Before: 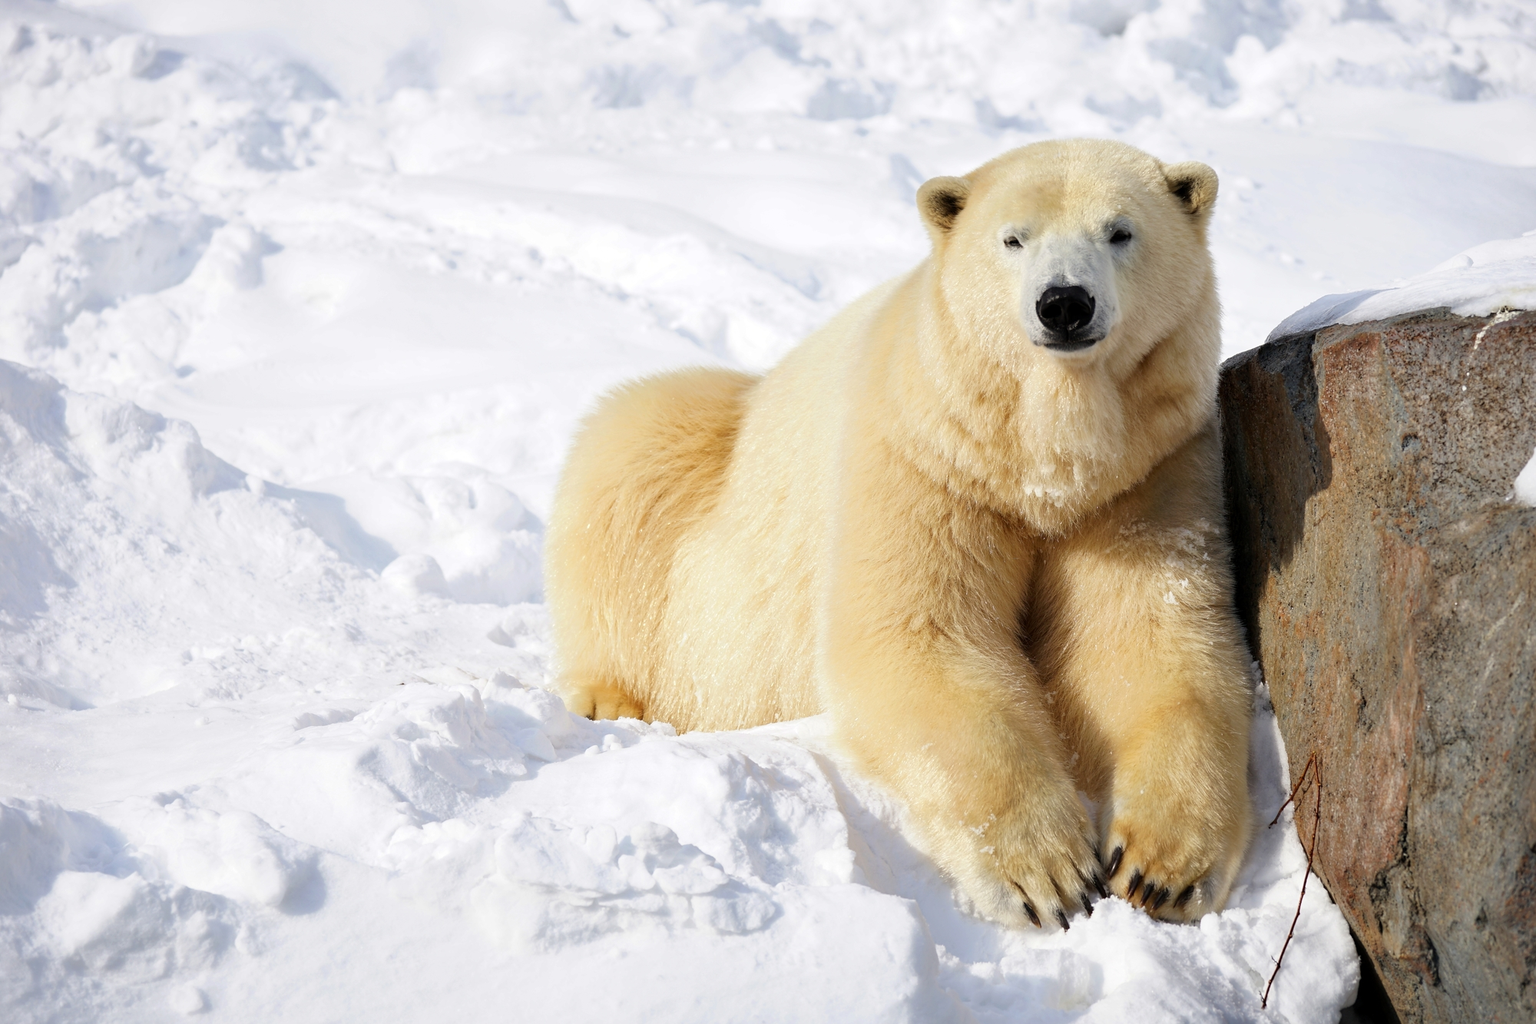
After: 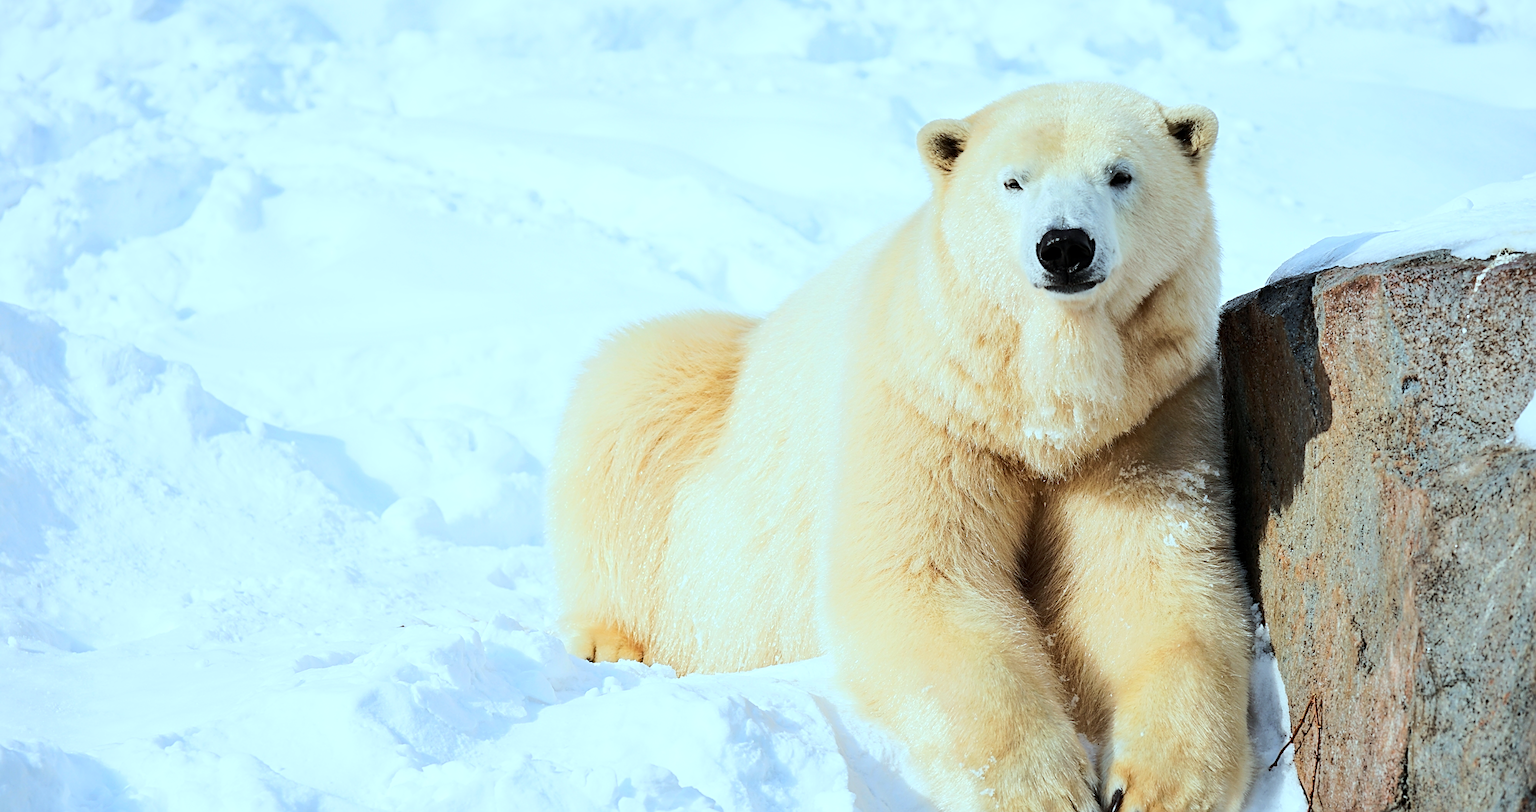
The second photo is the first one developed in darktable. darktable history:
rgb curve: curves: ch0 [(0, 0) (0.284, 0.292) (0.505, 0.644) (1, 1)], compensate middle gray true
color correction: highlights a* -11.71, highlights b* -15.58
sharpen: on, module defaults
crop and rotate: top 5.667%, bottom 14.937%
